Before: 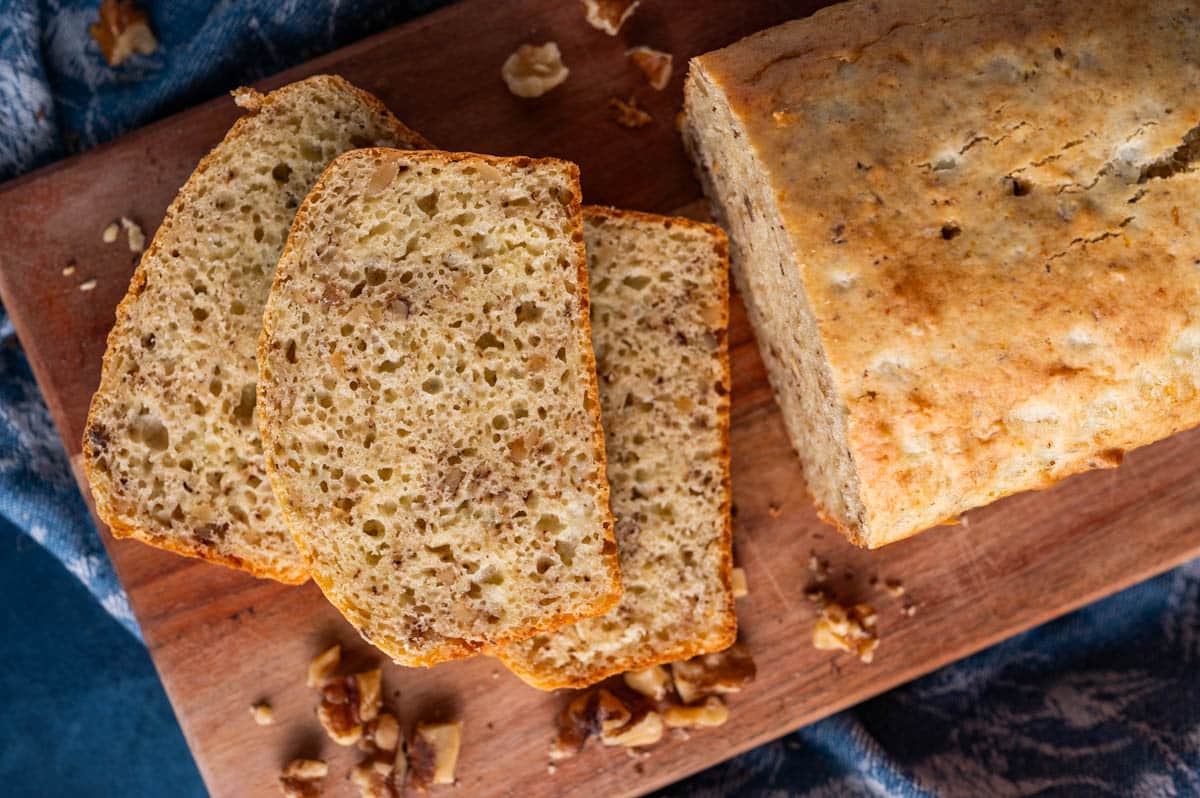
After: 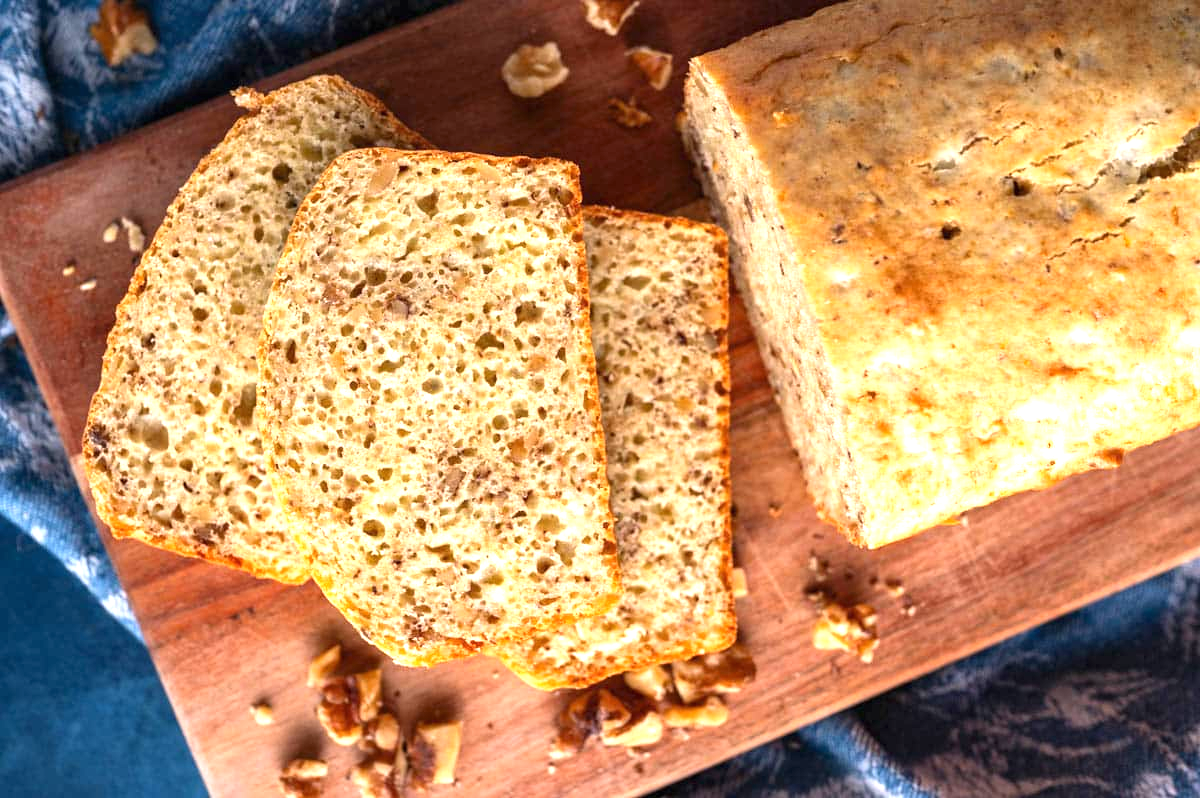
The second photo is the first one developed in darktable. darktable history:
exposure: black level correction 0, exposure 1.099 EV, compensate highlight preservation false
